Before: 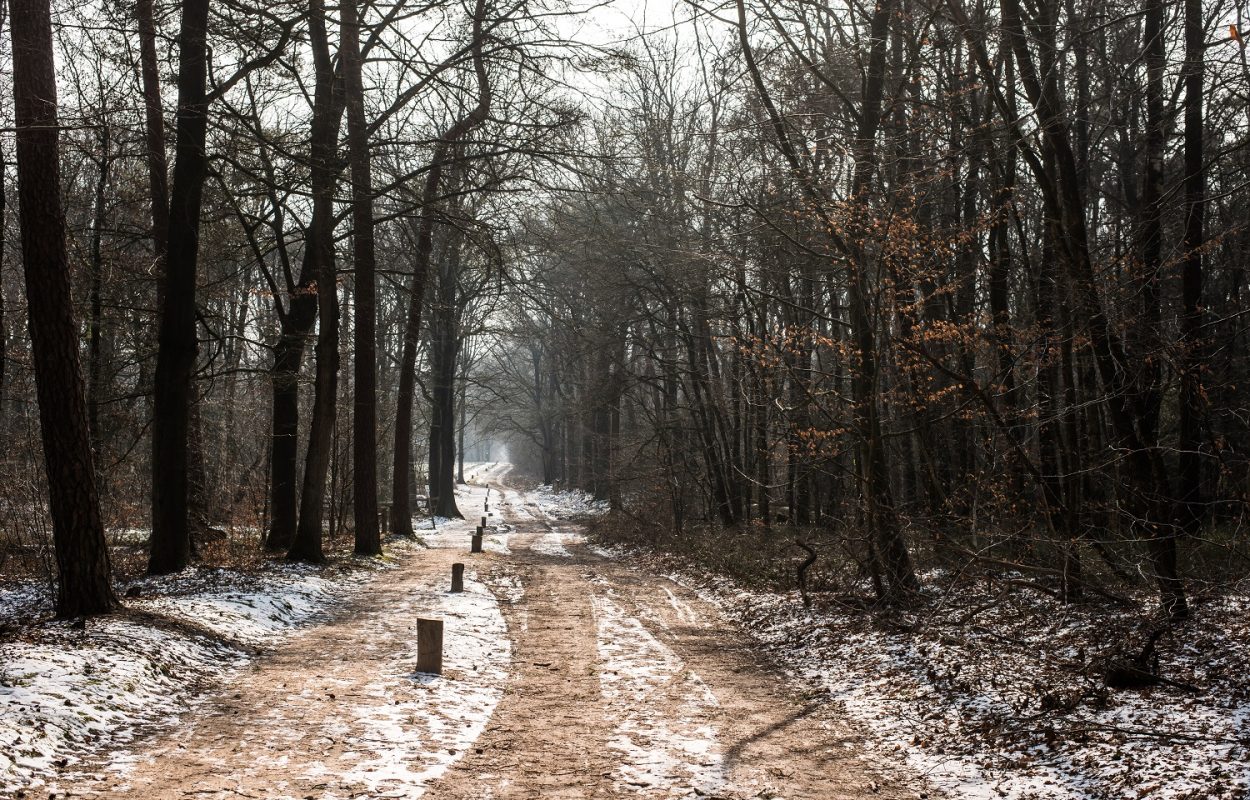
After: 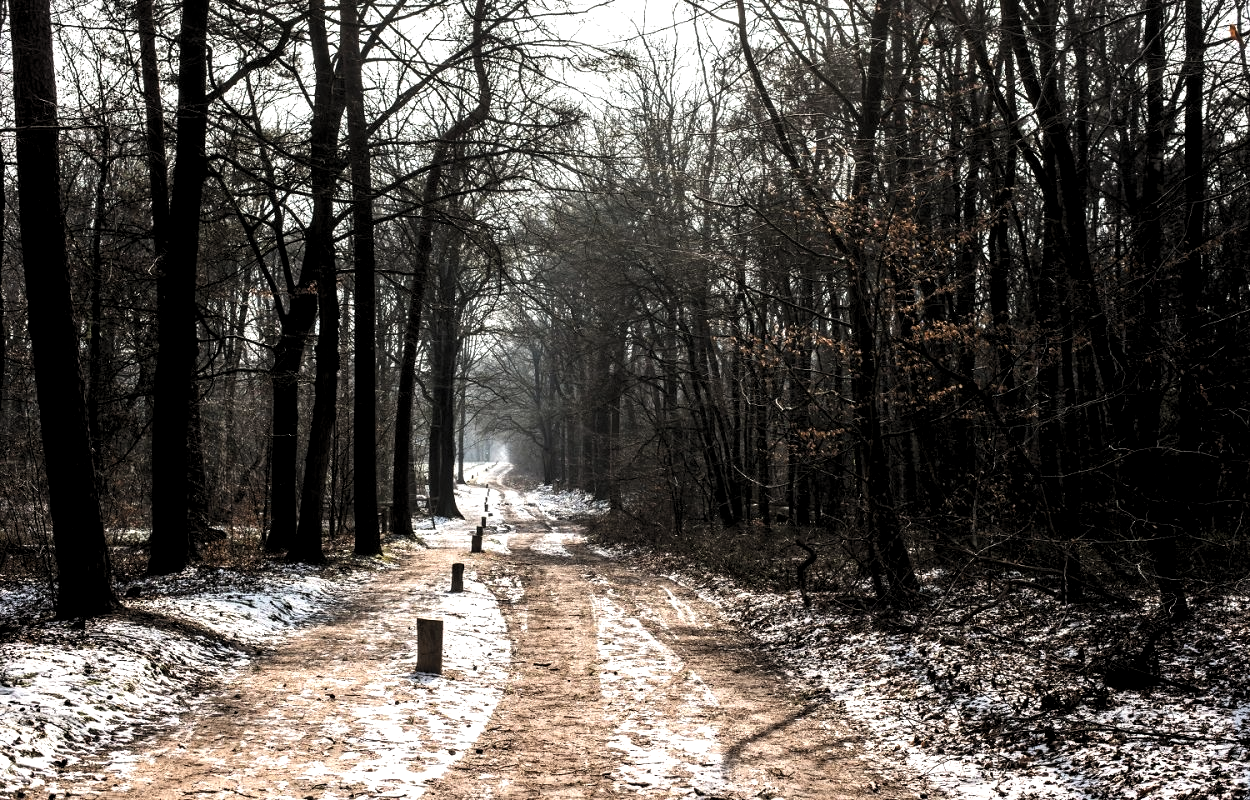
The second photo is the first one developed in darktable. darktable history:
levels: levels [0.116, 0.574, 1]
exposure: black level correction 0, exposure 0.5 EV, compensate highlight preservation false
